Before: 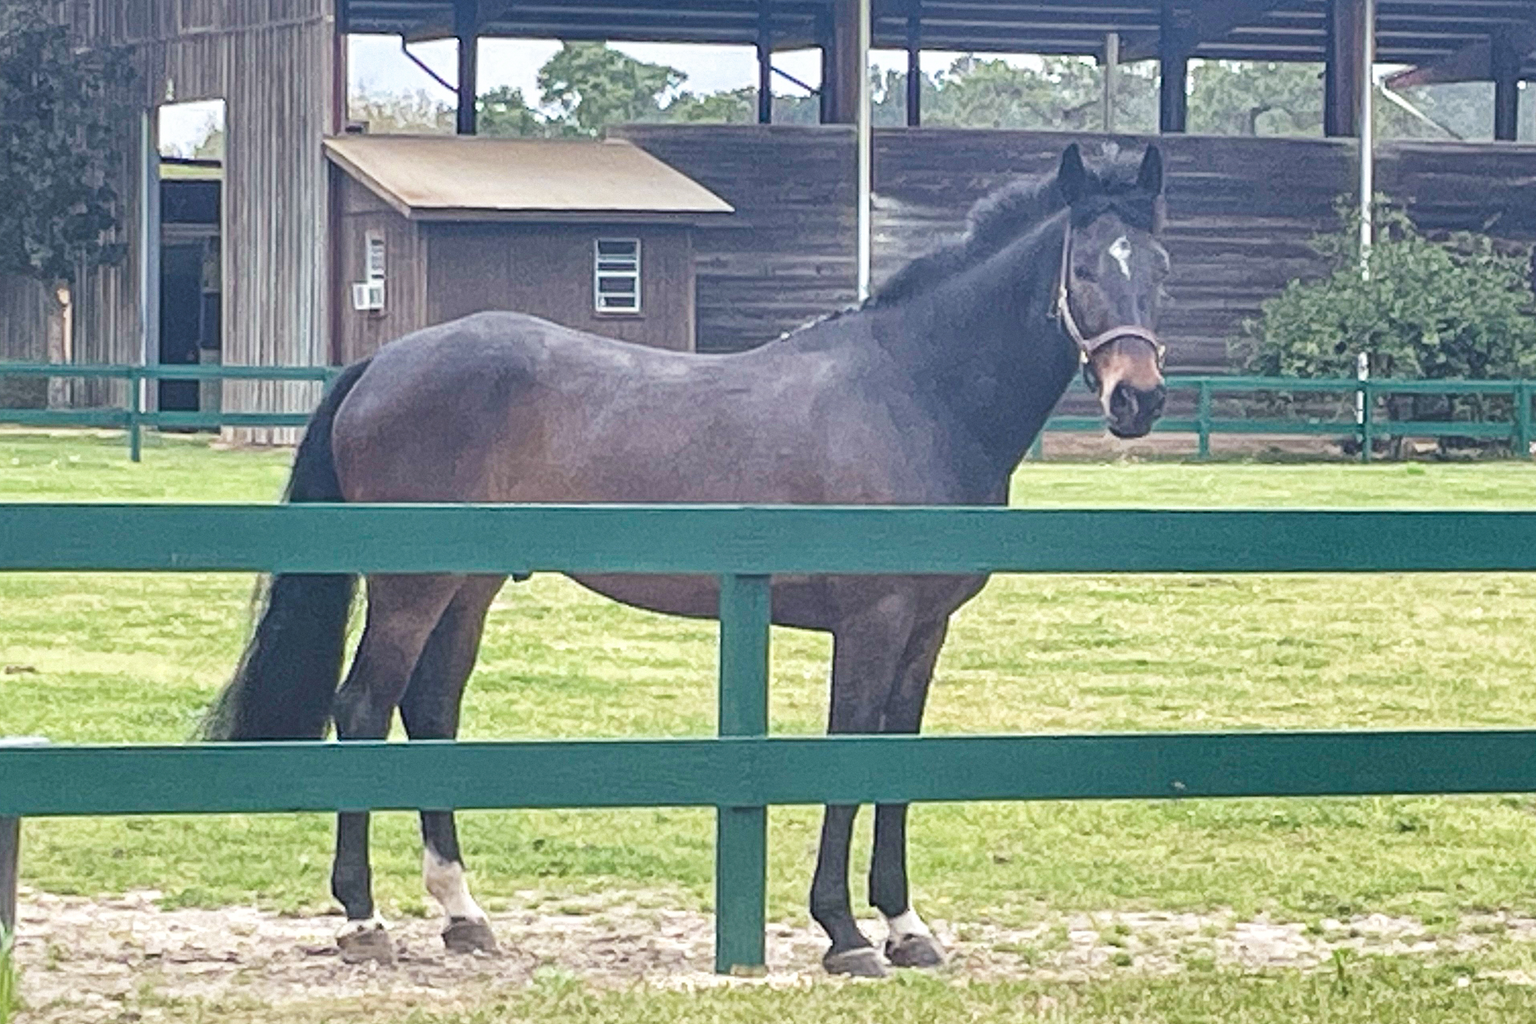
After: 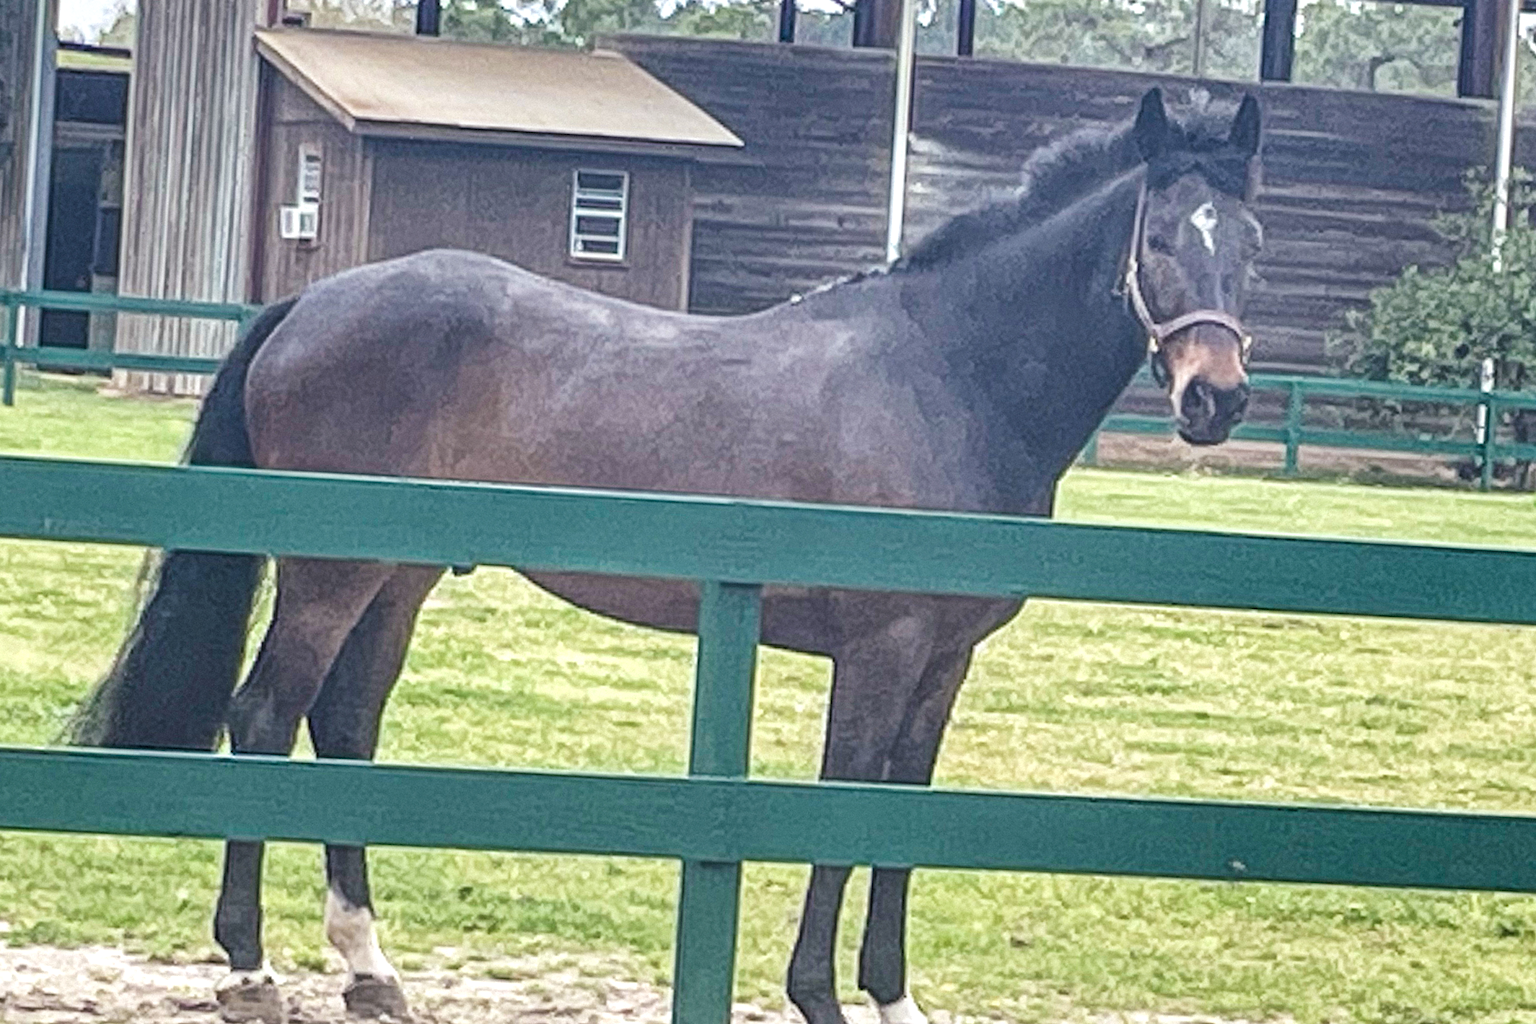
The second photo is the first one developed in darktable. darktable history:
local contrast: on, module defaults
crop and rotate: angle -3.27°, left 5.211%, top 5.211%, right 4.607%, bottom 4.607%
